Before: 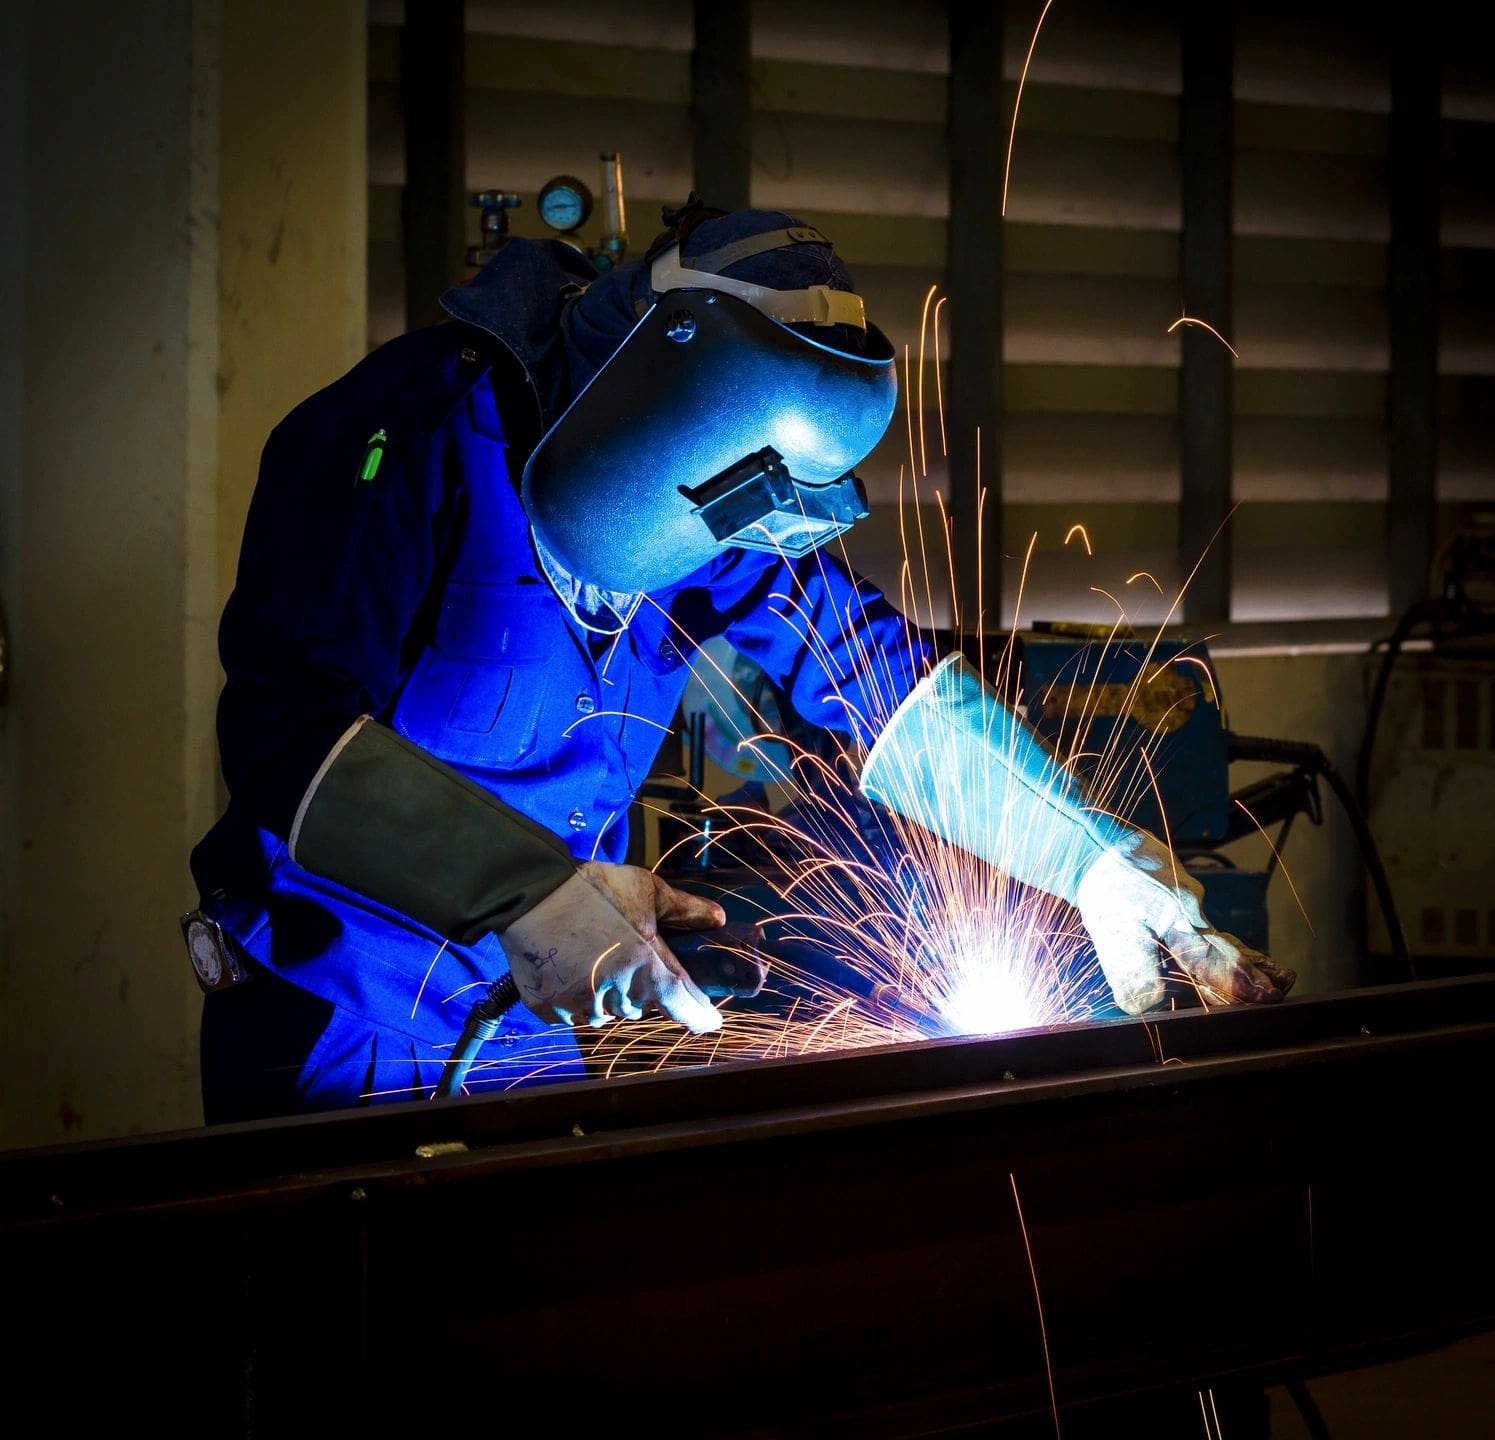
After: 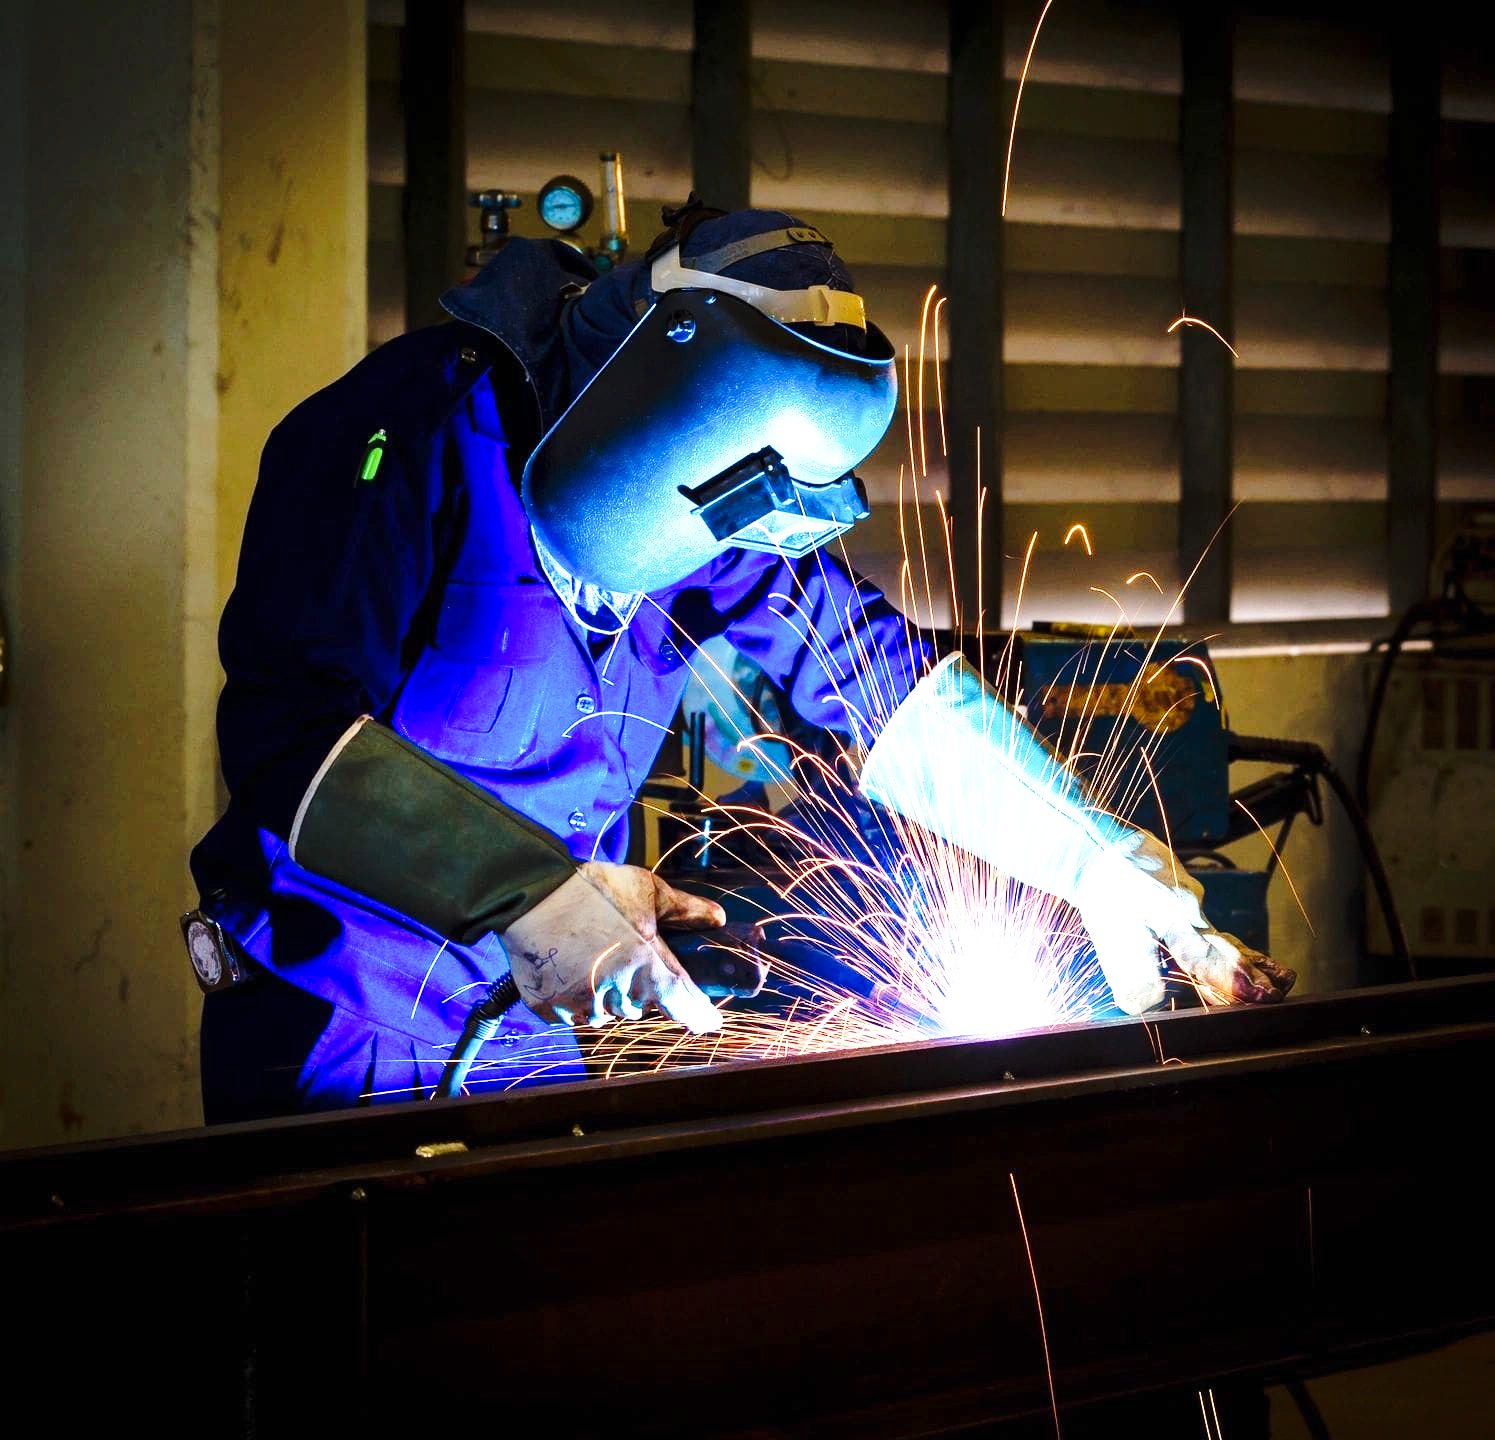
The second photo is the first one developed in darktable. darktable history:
exposure: black level correction 0, exposure 0.691 EV, compensate exposure bias true, compensate highlight preservation false
base curve: curves: ch0 [(0, 0) (0.028, 0.03) (0.121, 0.232) (0.46, 0.748) (0.859, 0.968) (1, 1)], preserve colors none
